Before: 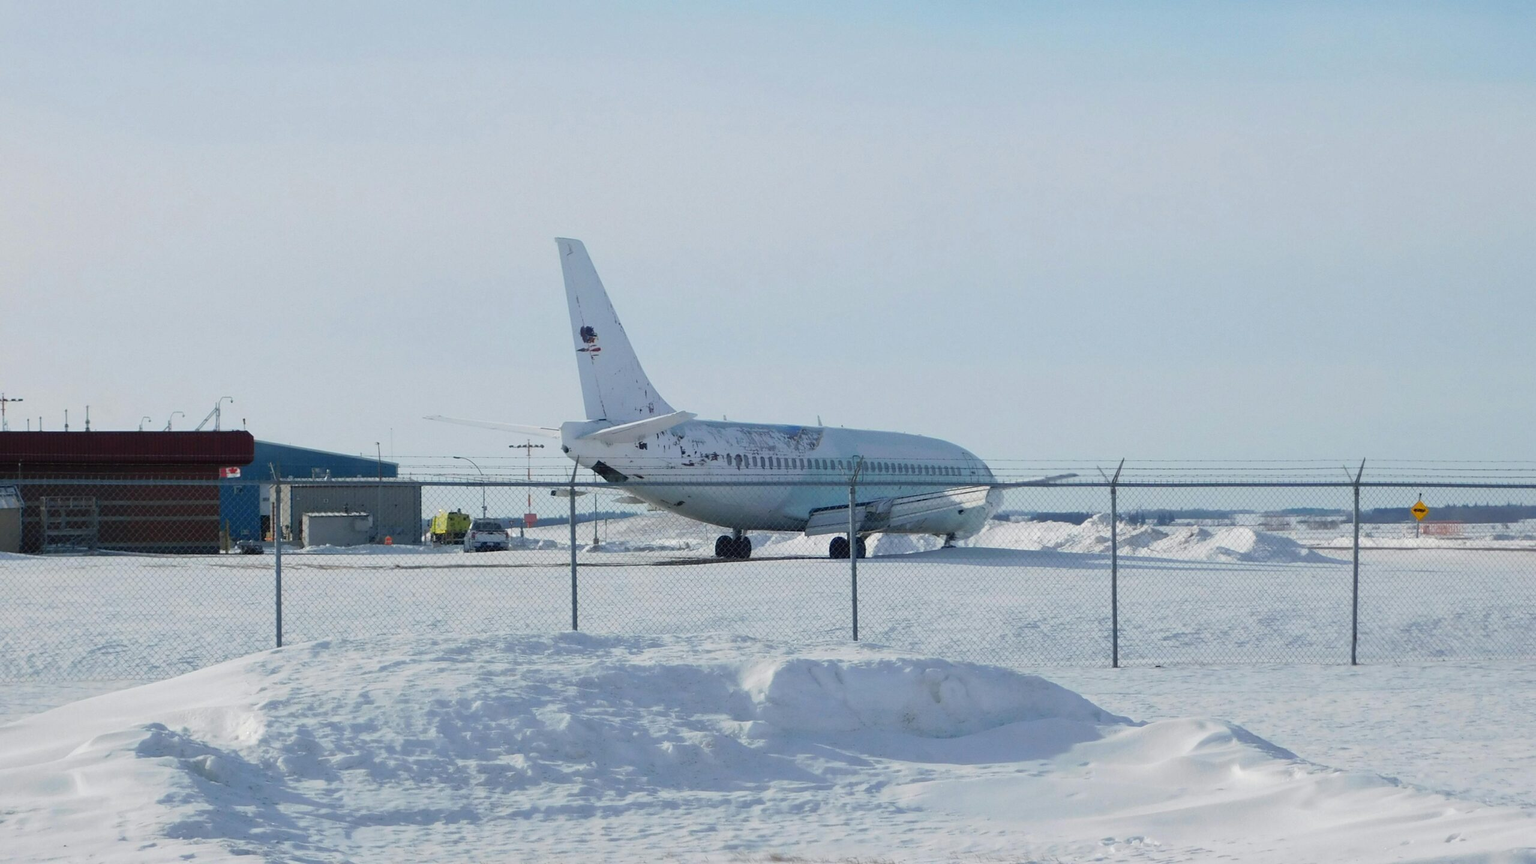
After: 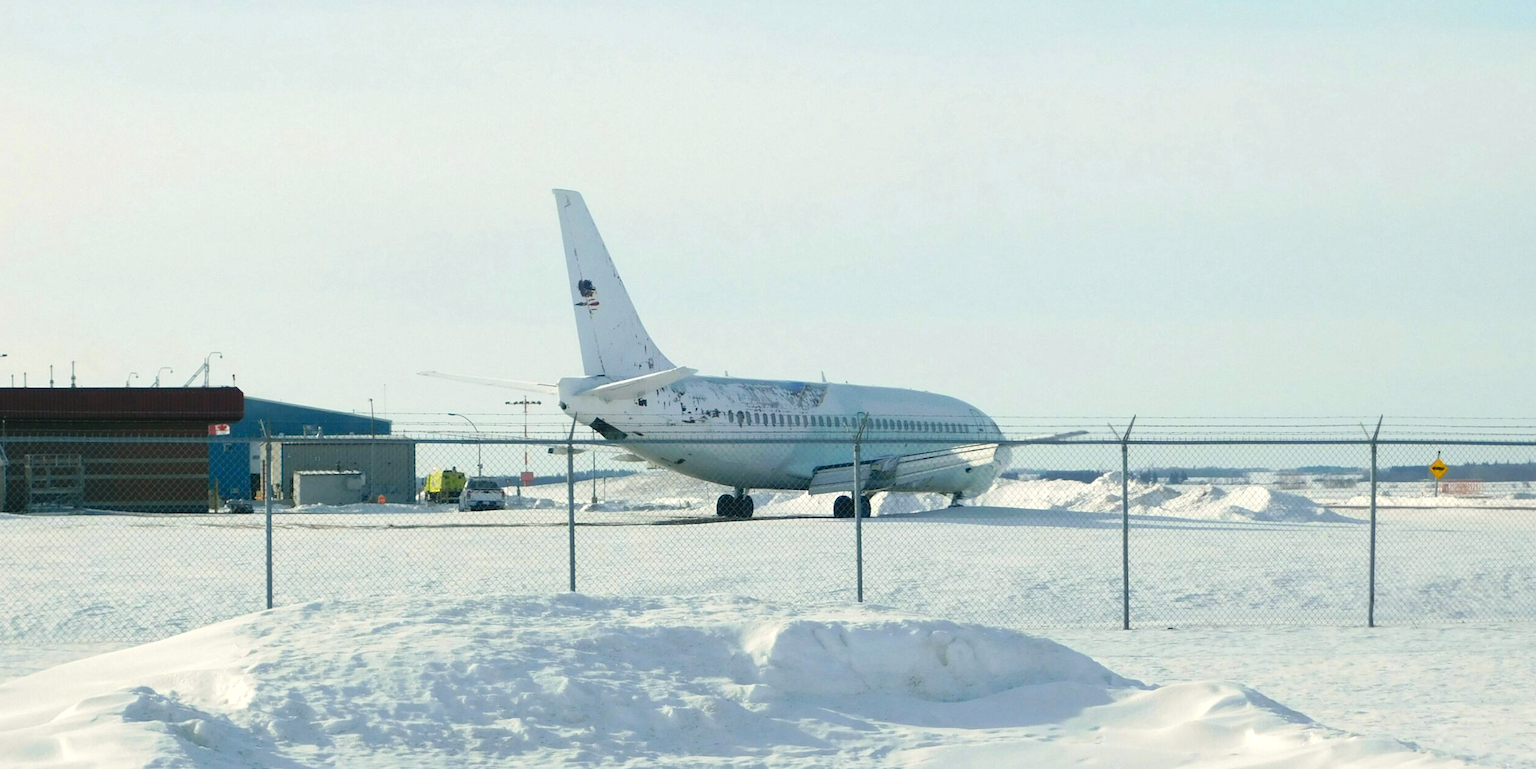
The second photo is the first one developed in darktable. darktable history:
exposure: black level correction -0.001, exposure 0.533 EV, compensate highlight preservation false
color correction: highlights a* -0.621, highlights b* 9.15, shadows a* -8.98, shadows b* 1.25
crop: left 1.063%, top 6.202%, right 1.333%, bottom 6.812%
